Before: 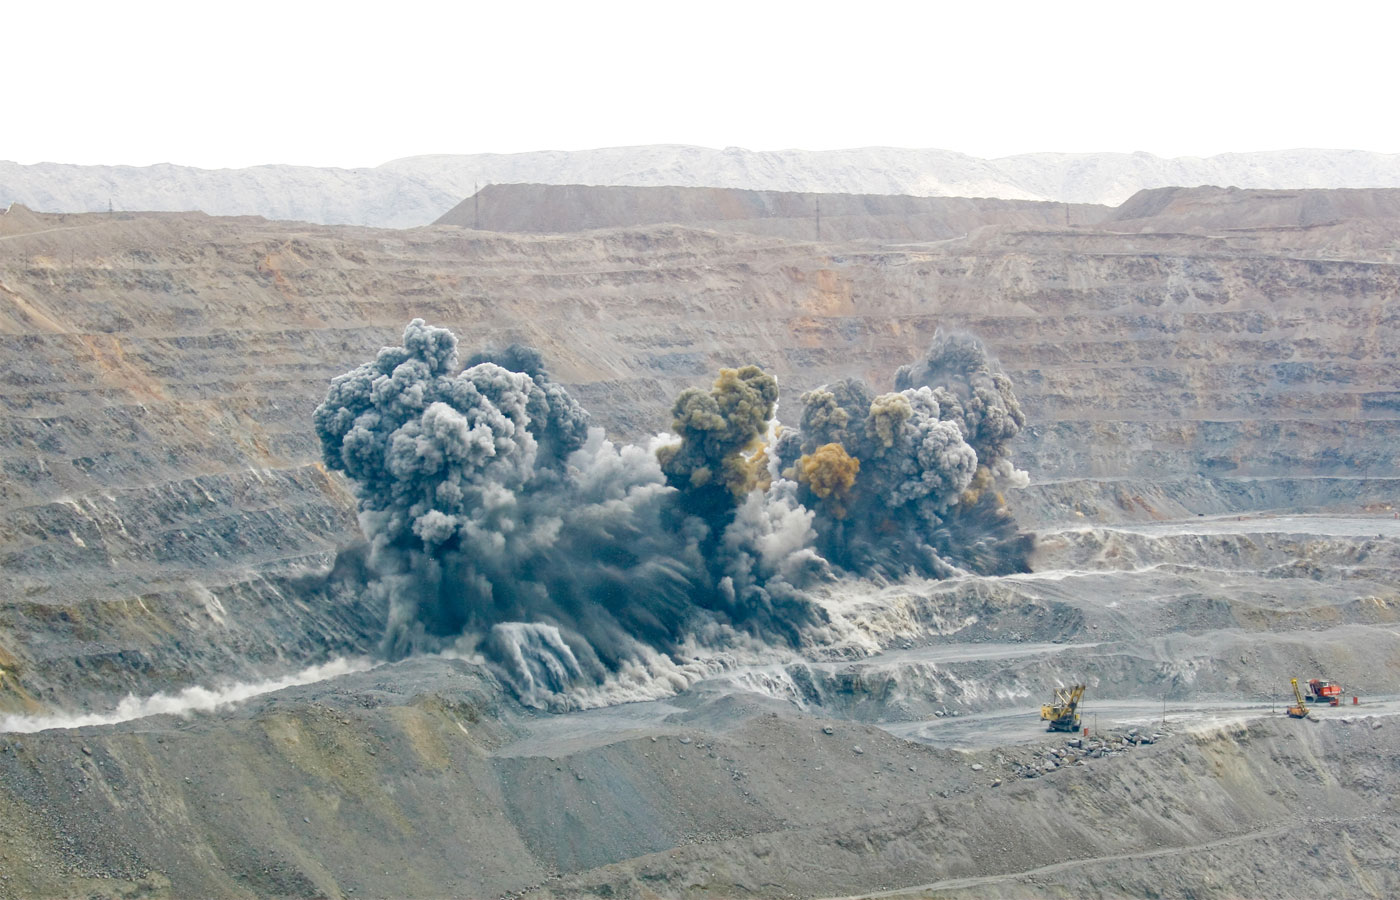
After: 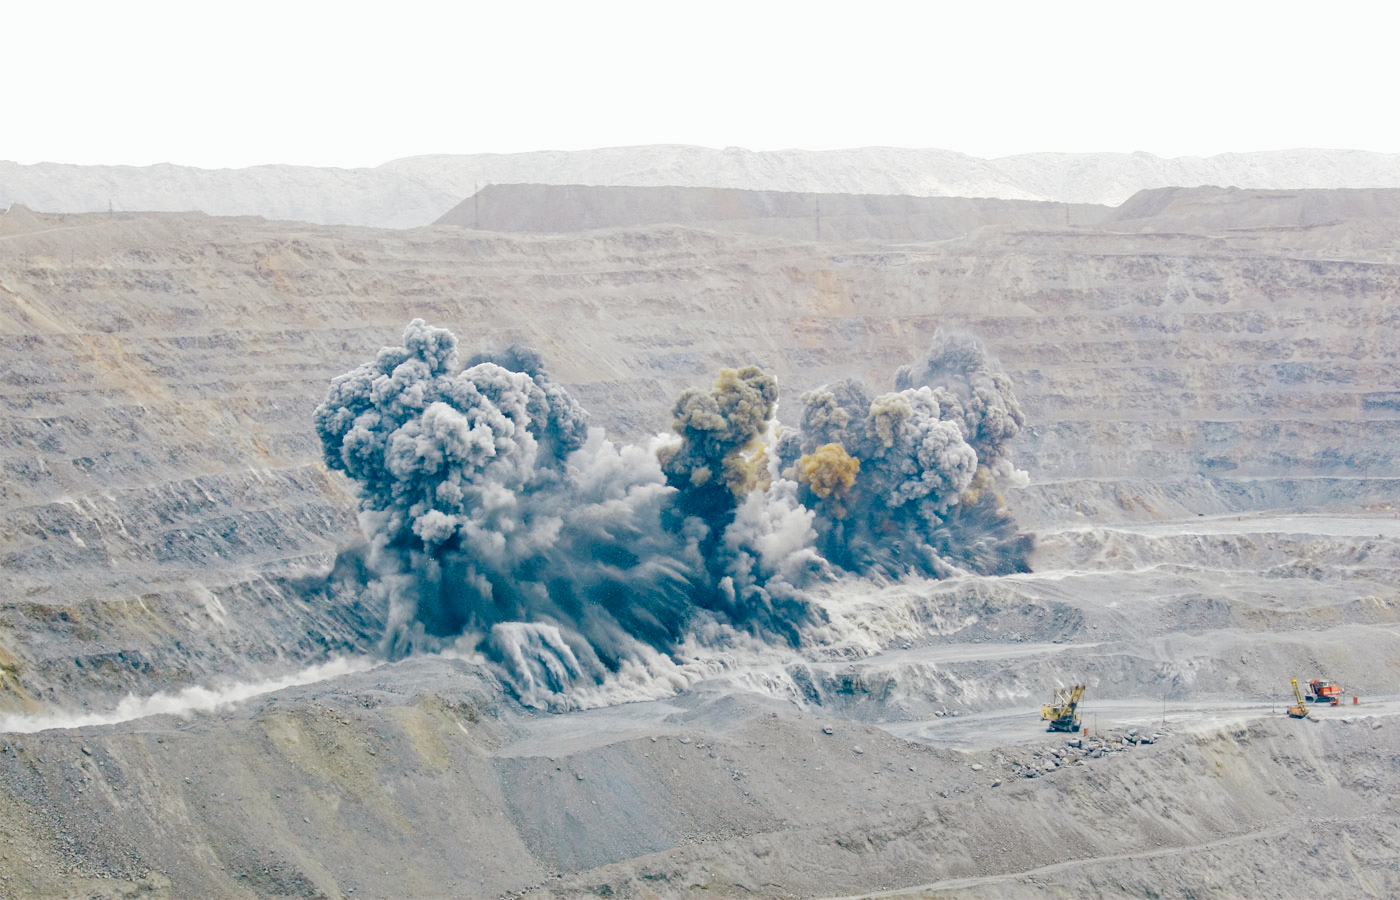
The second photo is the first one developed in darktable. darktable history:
tone curve: curves: ch0 [(0, 0) (0.003, 0.031) (0.011, 0.033) (0.025, 0.038) (0.044, 0.049) (0.069, 0.059) (0.1, 0.071) (0.136, 0.093) (0.177, 0.142) (0.224, 0.204) (0.277, 0.292) (0.335, 0.387) (0.399, 0.484) (0.468, 0.567) (0.543, 0.643) (0.623, 0.712) (0.709, 0.776) (0.801, 0.837) (0.898, 0.903) (1, 1)], preserve colors none
color look up table: target L [95.33, 89.76, 91.69, 89.2, 79.54, 72, 68.69, 60.07, 65.38, 56.78, 51.54, 45.52, 27.97, 11.5, 200.71, 79.43, 61.01, 59.47, 55.14, 50.55, 53.57, 45.04, 41.8, 34.78, 32.23, 30.69, 27.4, 19.93, 87.18, 70.3, 69.84, 66.59, 71.58, 52.78, 53.8, 62.16, 49.75, 38.39, 37.91, 36.47, 34.25, 13.17, 4.28, 93.95, 79.78, 69.61, 66.53, 67.74, 38.77], target a [-2.252, -24.52, -6.339, -18.32, -8.042, -33.88, -3.858, -38, -12.05, -26.31, -10.28, -25.52, -18.01, -19.27, 0, 15.85, 38.08, 56.54, 25.38, 68.39, 70.65, 55, 29.06, 45.87, 9.387, 5.173, 24.89, 29.15, 23.78, 2.27, 11.28, 48.91, 35.41, 65, 36.92, 48.89, 18.16, 54.54, 3.061, 14, 37.95, 27.16, -4.271, -2.689, -25.04, -26.26, -9.902, -16.09, -15.81], target b [6.314, 41.27, 37.48, 14.76, 63.68, 16.69, 37.68, 30.99, 0.993, 5.304, 18.44, 29.25, 13.17, 12.08, -0.001, 10.21, 56.72, 32.41, 13.09, 53.12, 11.62, 14.61, 38.85, 34.12, 26.28, 3.663, 33.44, 2.297, -14.01, -7.401, -38.17, -3.499, -34.93, -22.44, -27.68, -48.26, -16.51, -3.625, -43.26, -65.29, -58.34, -38.58, -13.2, -4.346, -5.931, -21.77, -25.98, -41.1, -15.04], num patches 49
